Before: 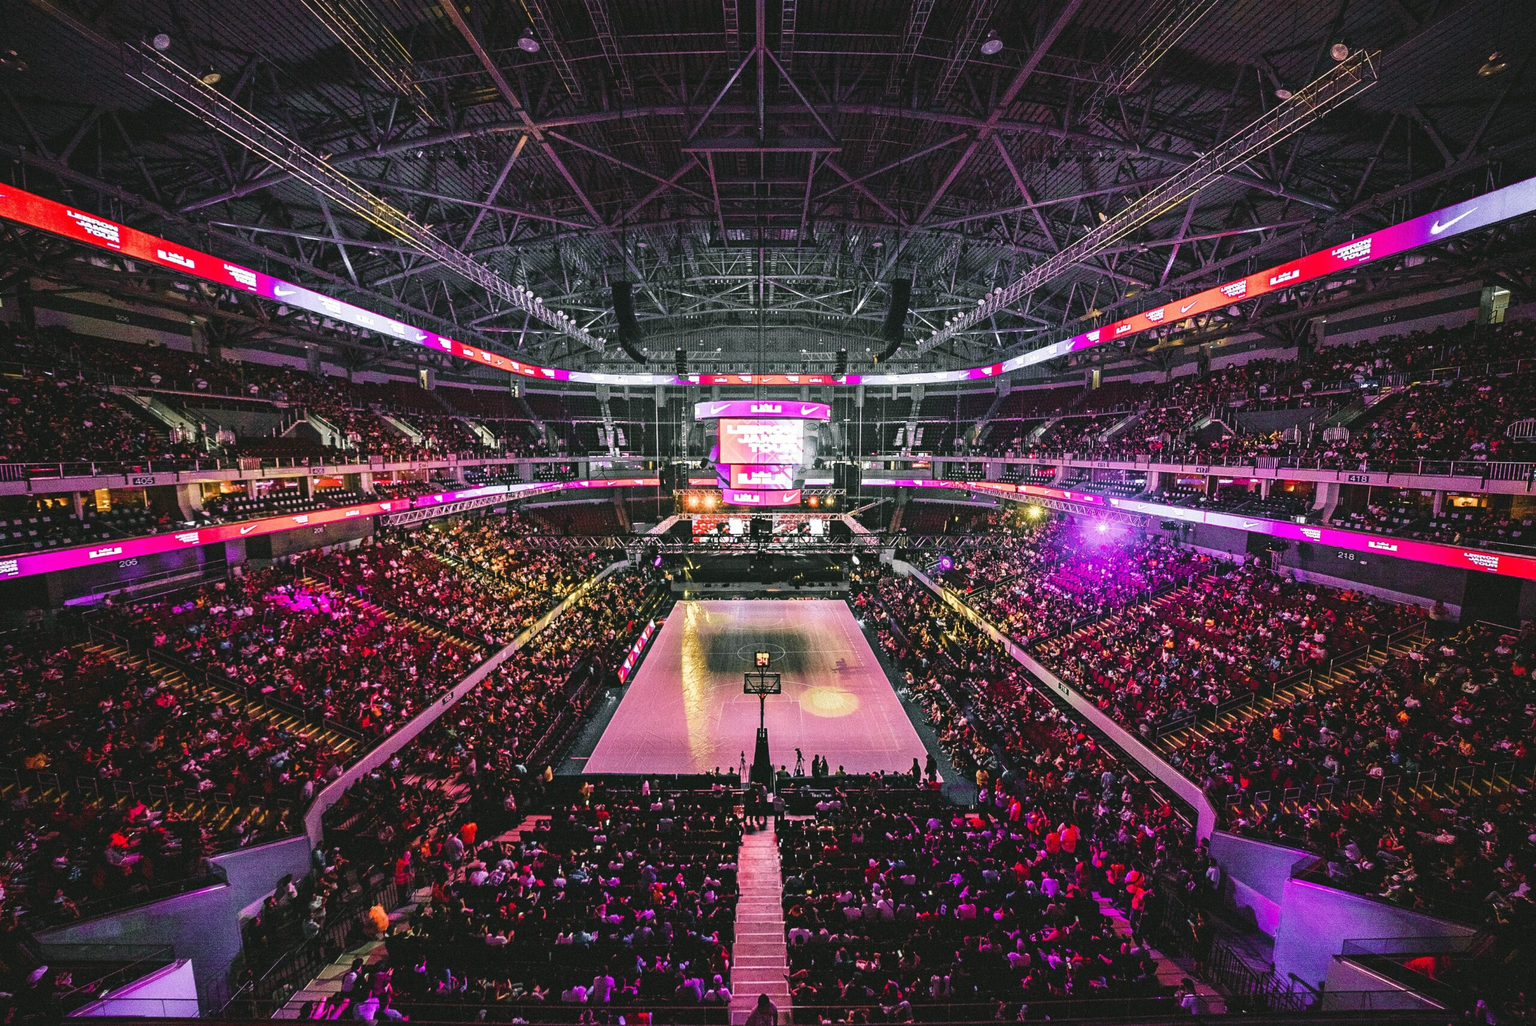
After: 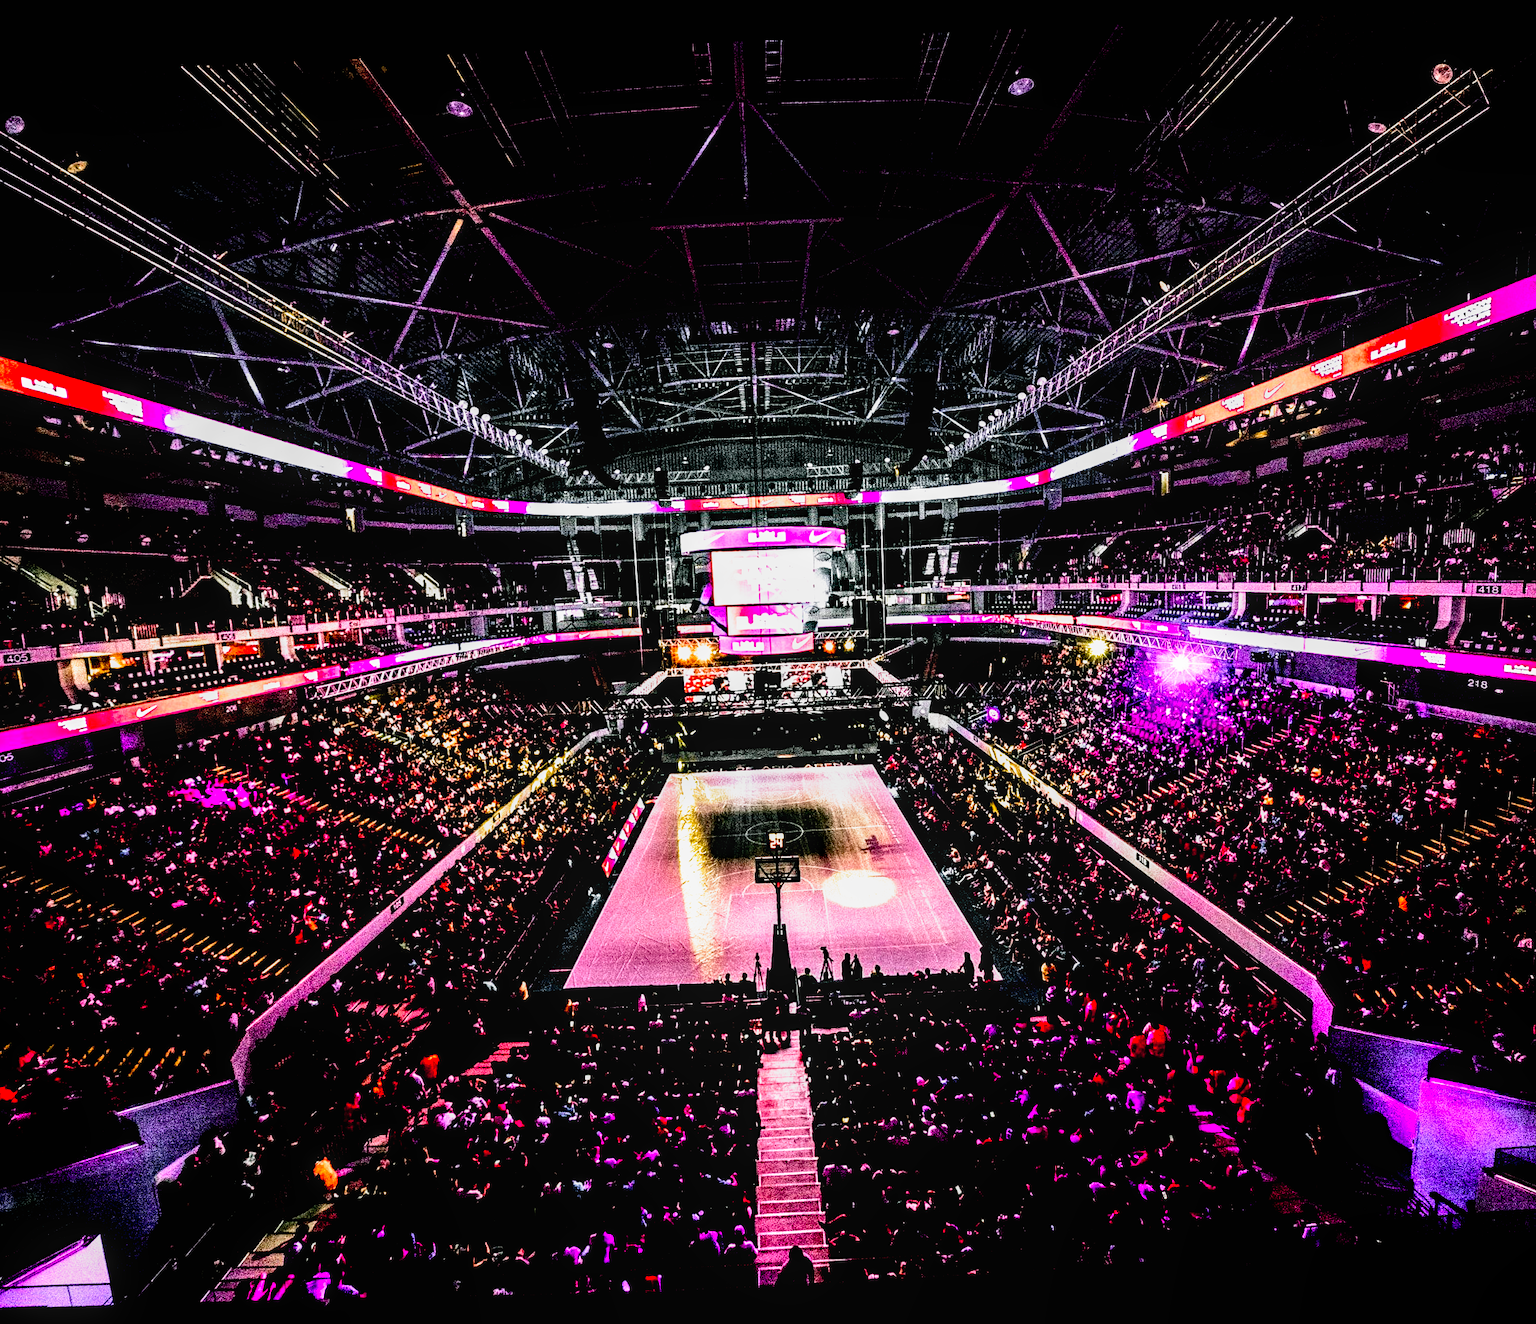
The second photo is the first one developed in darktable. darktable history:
crop and rotate: left 9.597%, right 10.195%
exposure: black level correction 0.047, exposure 0.013 EV, compensate highlight preservation false
tone equalizer: -8 EV -1.08 EV, -7 EV -1.01 EV, -6 EV -0.867 EV, -5 EV -0.578 EV, -3 EV 0.578 EV, -2 EV 0.867 EV, -1 EV 1.01 EV, +0 EV 1.08 EV, edges refinement/feathering 500, mask exposure compensation -1.57 EV, preserve details no
filmic rgb: black relative exposure -8.7 EV, white relative exposure 2.7 EV, threshold 3 EV, target black luminance 0%, hardness 6.25, latitude 75%, contrast 1.325, highlights saturation mix -5%, preserve chrominance no, color science v5 (2021), iterations of high-quality reconstruction 0, enable highlight reconstruction true
shadows and highlights: shadows 30.63, highlights -63.22, shadows color adjustment 98%, highlights color adjustment 58.61%, soften with gaussian
rotate and perspective: rotation -2.56°, automatic cropping off
local contrast: on, module defaults
